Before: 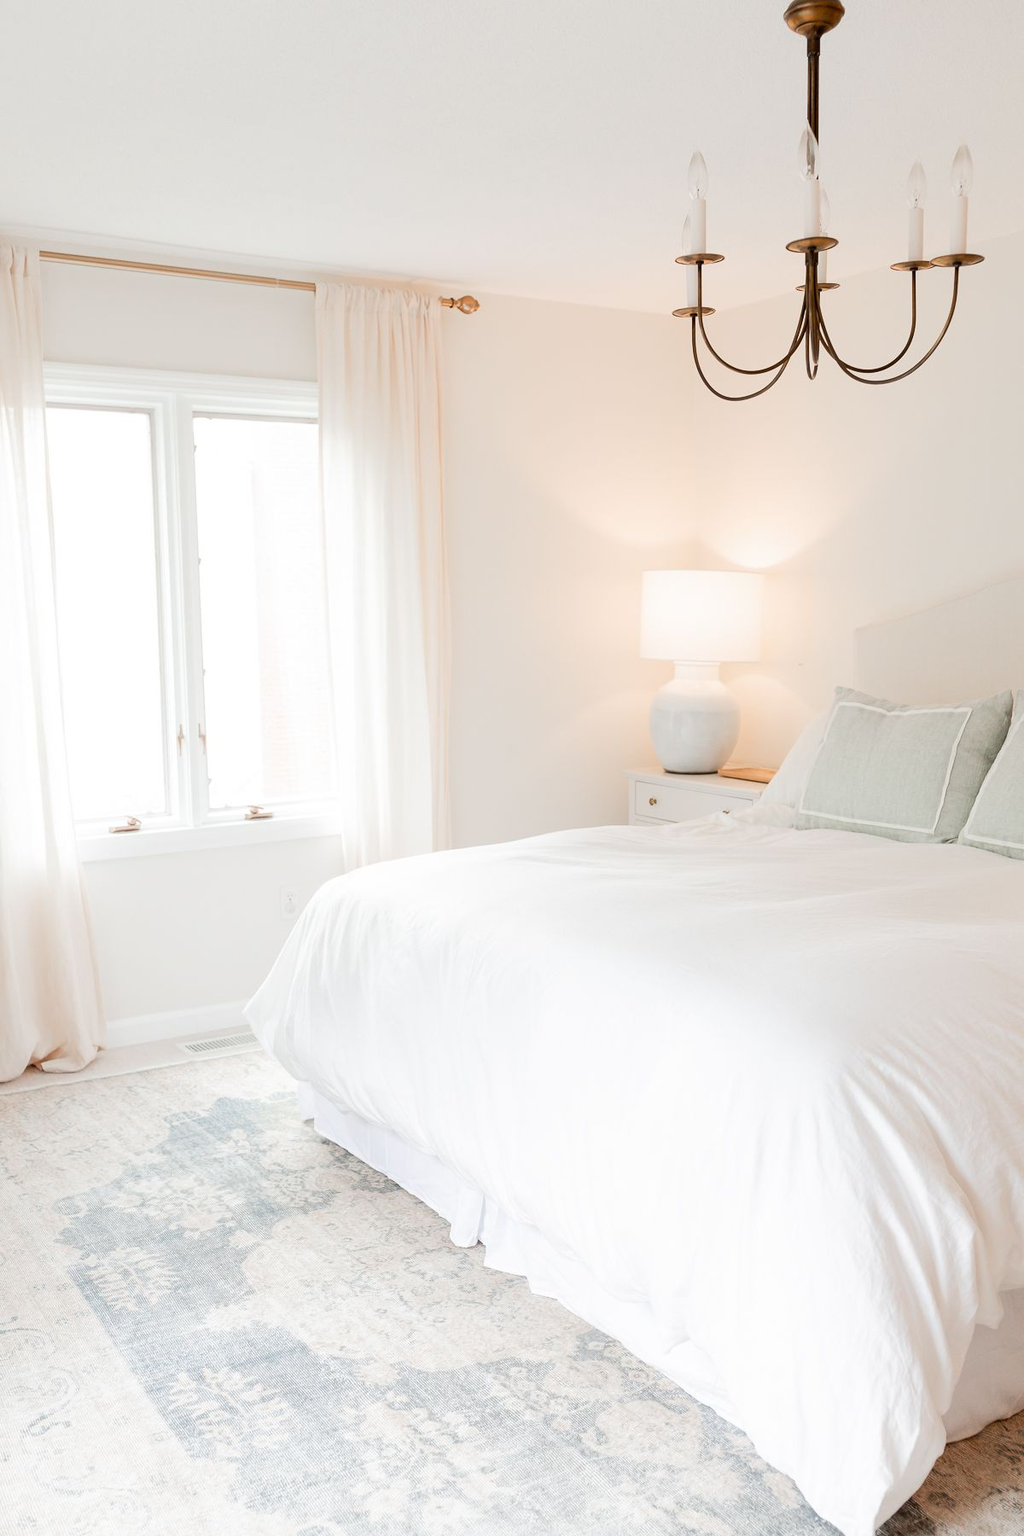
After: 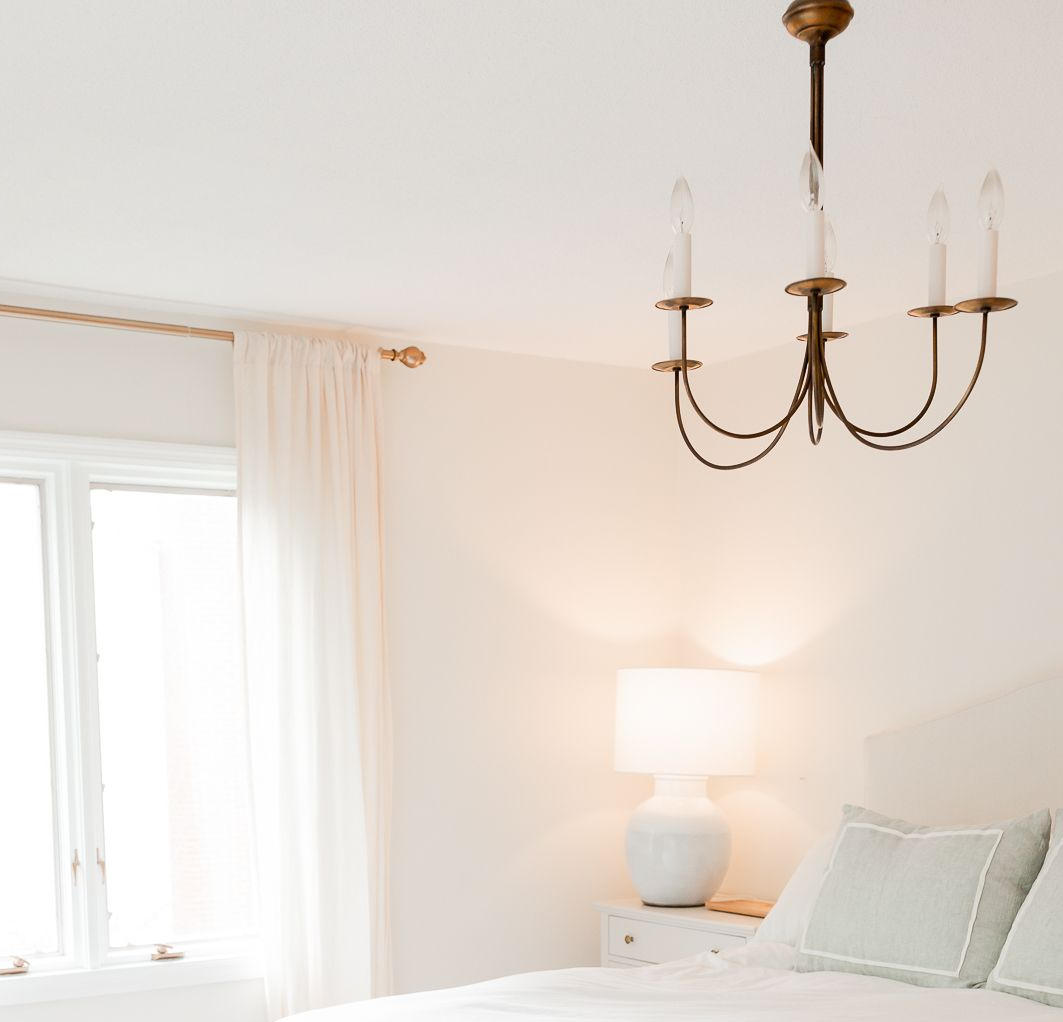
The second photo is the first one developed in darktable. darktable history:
crop and rotate: left 11.354%, bottom 43.19%
